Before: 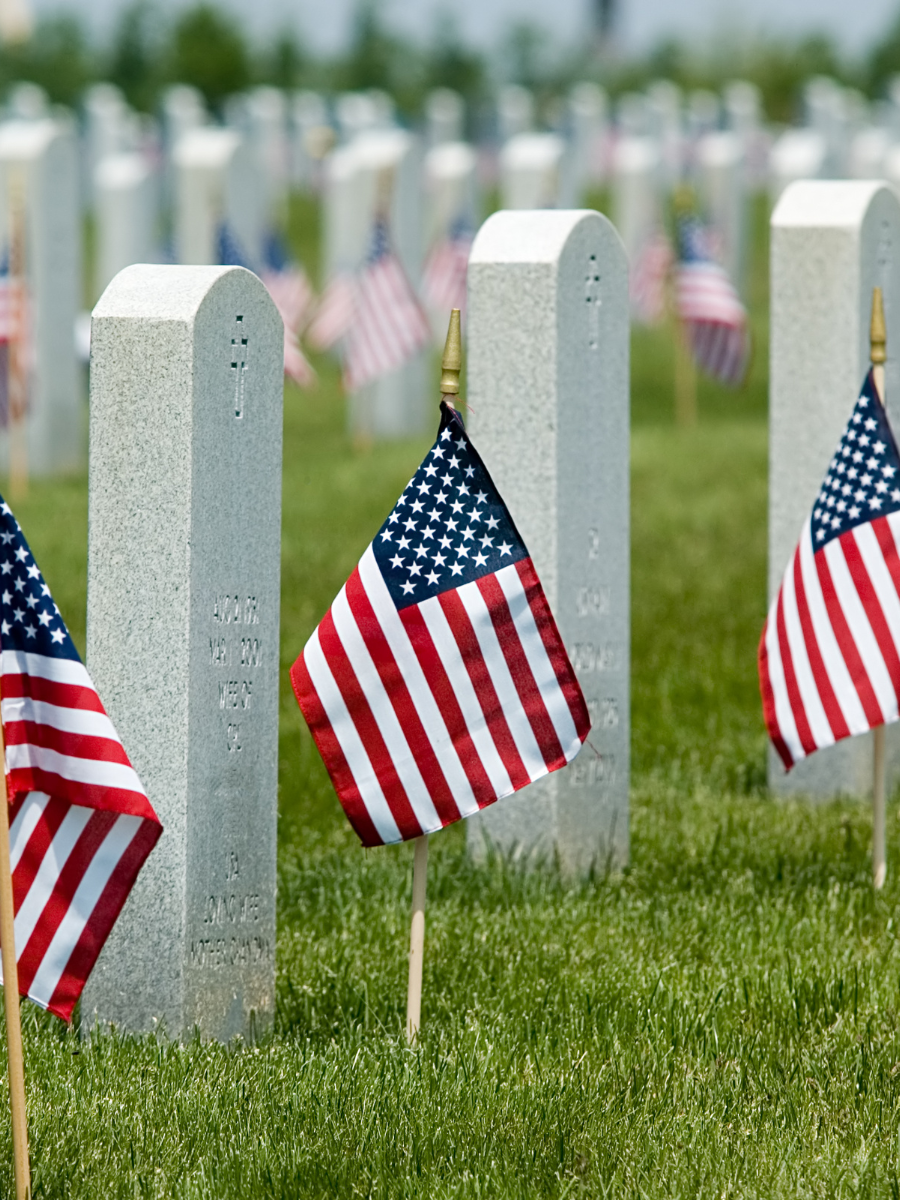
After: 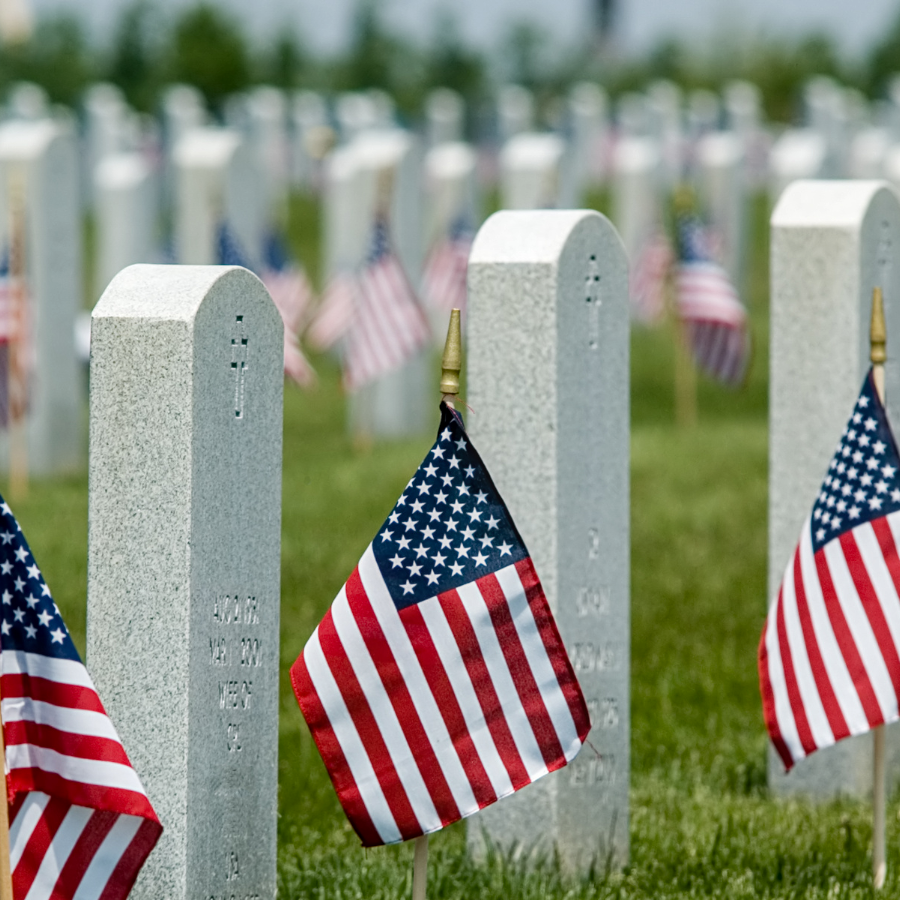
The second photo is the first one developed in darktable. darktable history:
local contrast: on, module defaults
exposure: exposure -0.157 EV, compensate highlight preservation false
crop: bottom 24.967%
